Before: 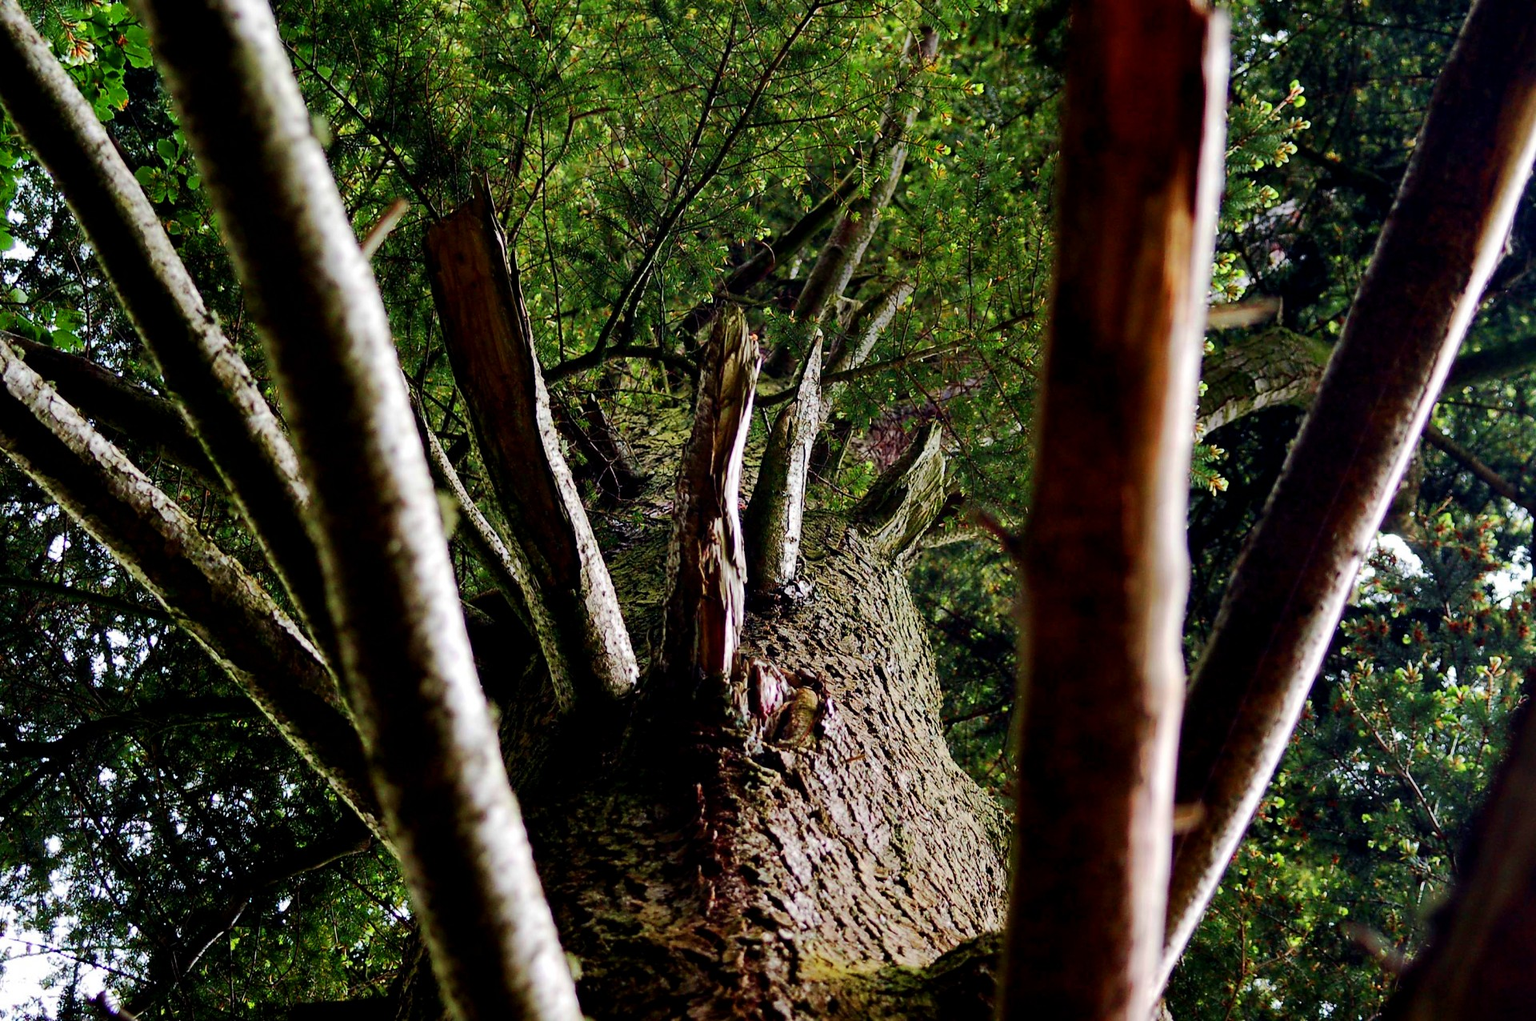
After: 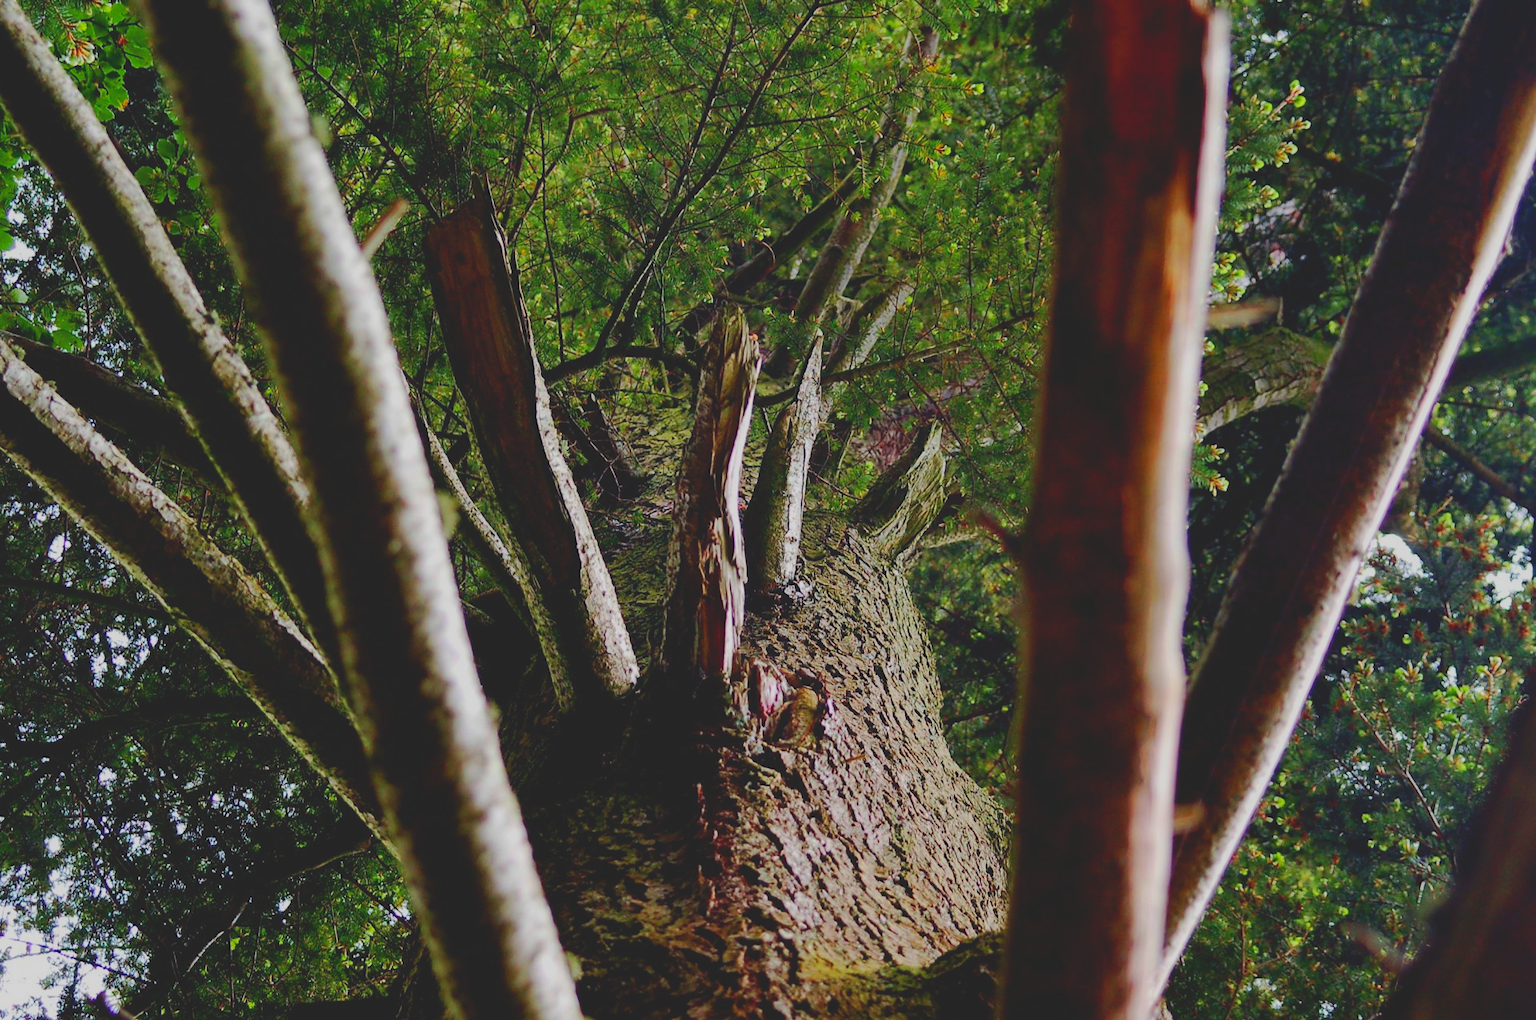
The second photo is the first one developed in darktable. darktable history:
contrast brightness saturation: contrast -0.297
